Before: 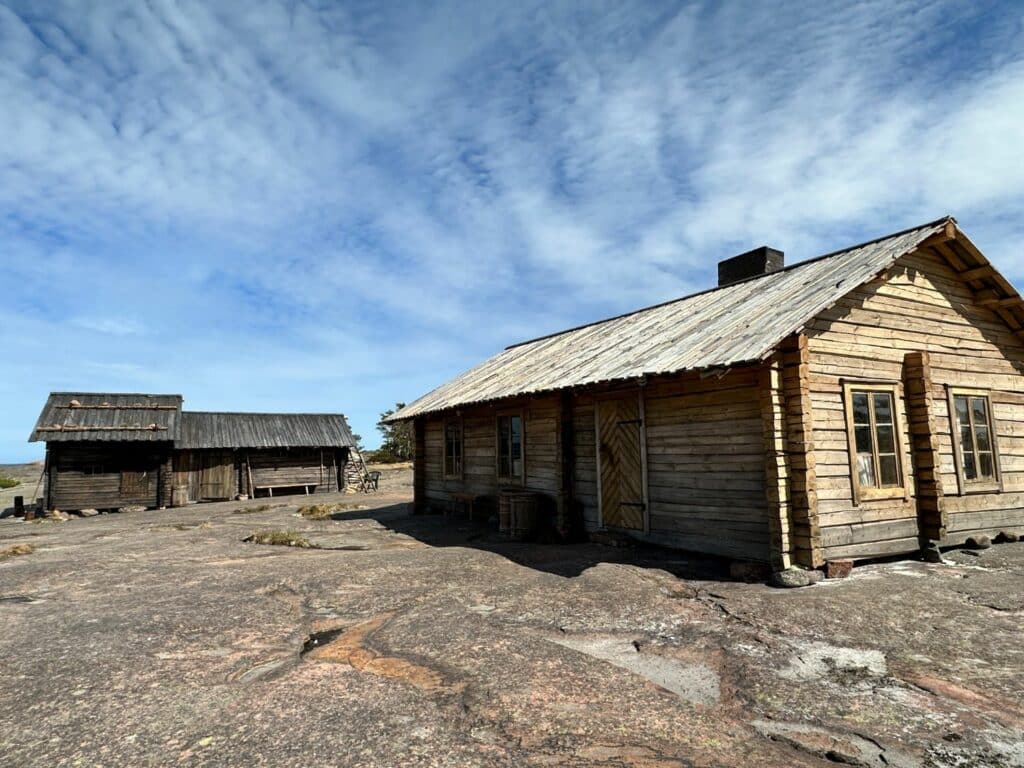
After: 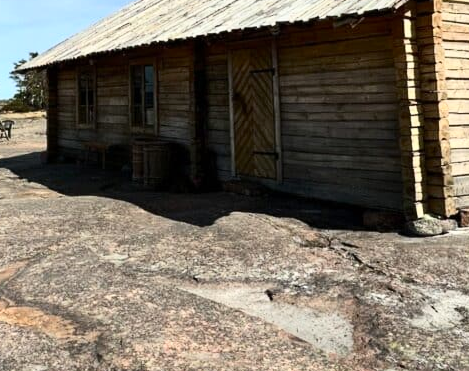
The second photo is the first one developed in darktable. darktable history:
contrast brightness saturation: contrast 0.243, brightness 0.089
crop: left 35.892%, top 45.771%, right 18.219%, bottom 5.853%
